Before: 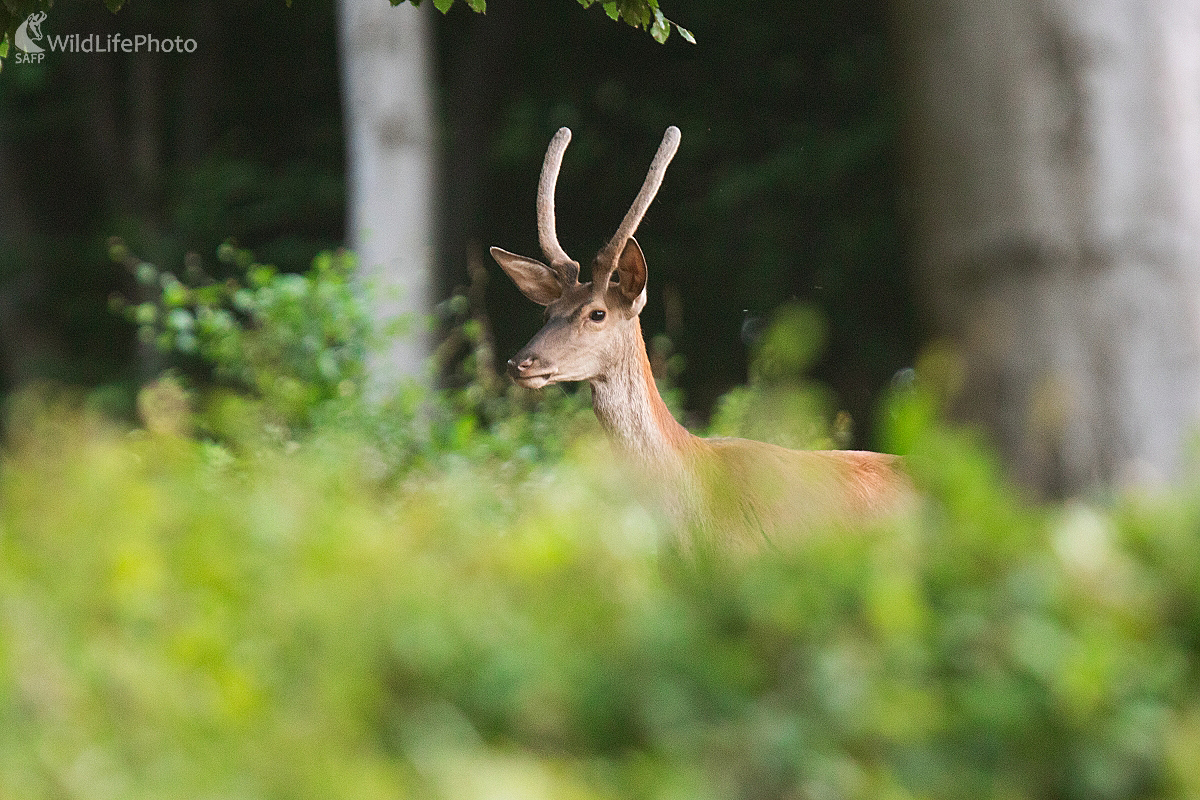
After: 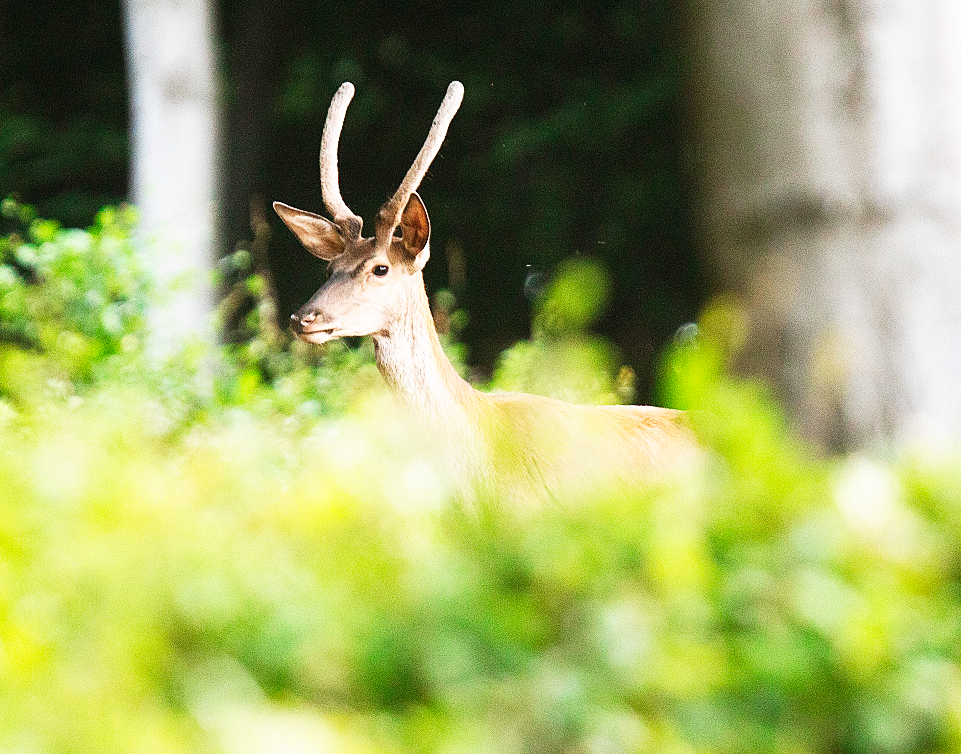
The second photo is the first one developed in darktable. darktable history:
base curve: curves: ch0 [(0, 0) (0.007, 0.004) (0.027, 0.03) (0.046, 0.07) (0.207, 0.54) (0.442, 0.872) (0.673, 0.972) (1, 1)], exposure shift 0.568, preserve colors none
crop and rotate: left 18.144%, top 5.728%, right 1.737%
color balance rgb: power › hue 207.64°, perceptual saturation grading › global saturation 0.477%
